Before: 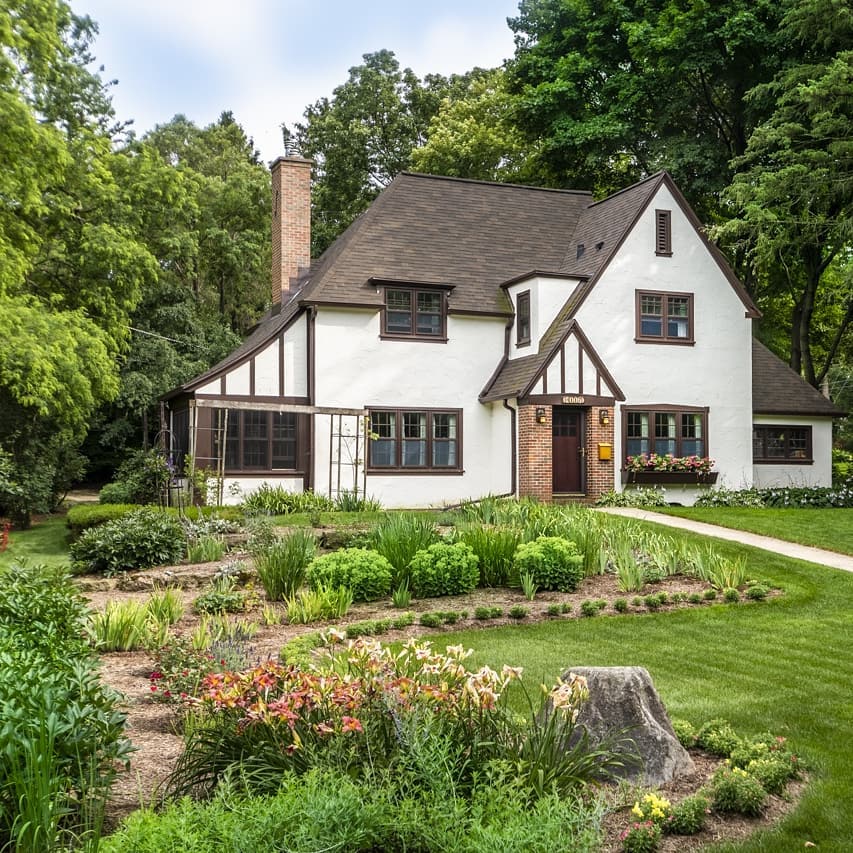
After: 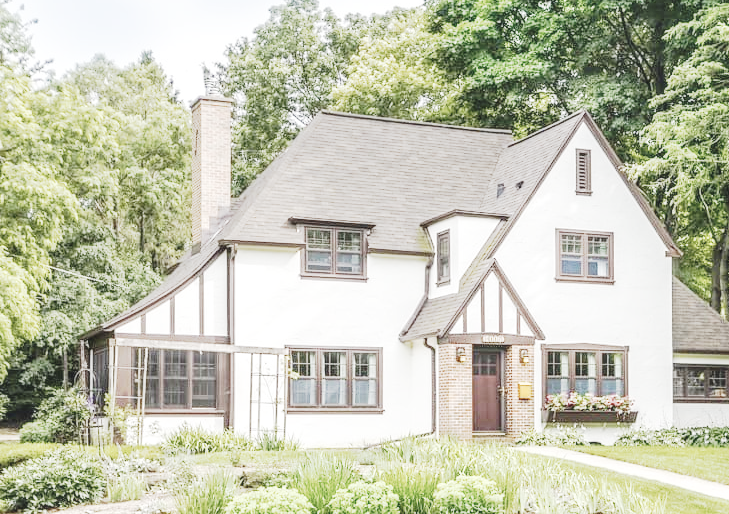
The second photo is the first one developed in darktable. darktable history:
base curve: curves: ch0 [(0, 0) (0.028, 0.03) (0.121, 0.232) (0.46, 0.748) (0.859, 0.968) (1, 1)], preserve colors none
exposure: black level correction 0, exposure 2.367 EV, compensate highlight preservation false
crop and rotate: left 9.411%, top 7.279%, right 5.052%, bottom 32.351%
local contrast: on, module defaults
contrast brightness saturation: contrast -0.255, saturation -0.442
